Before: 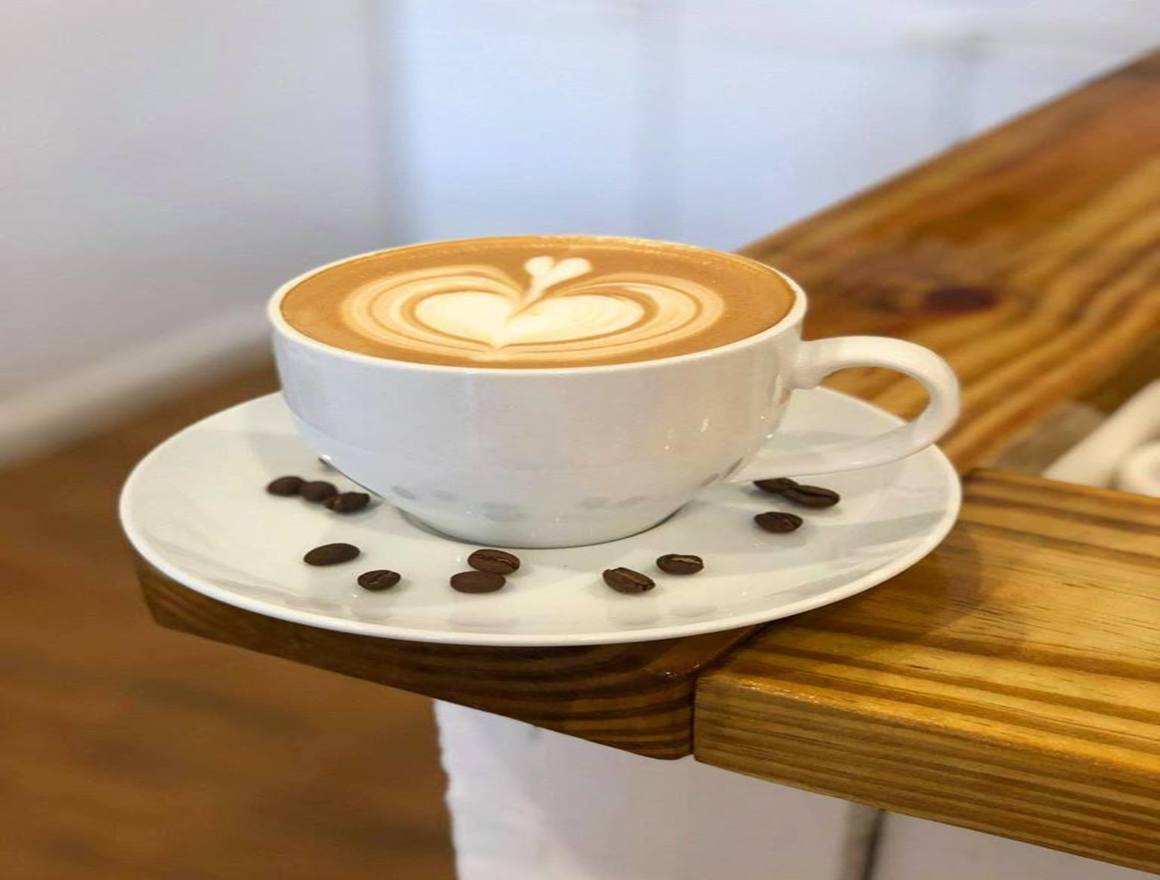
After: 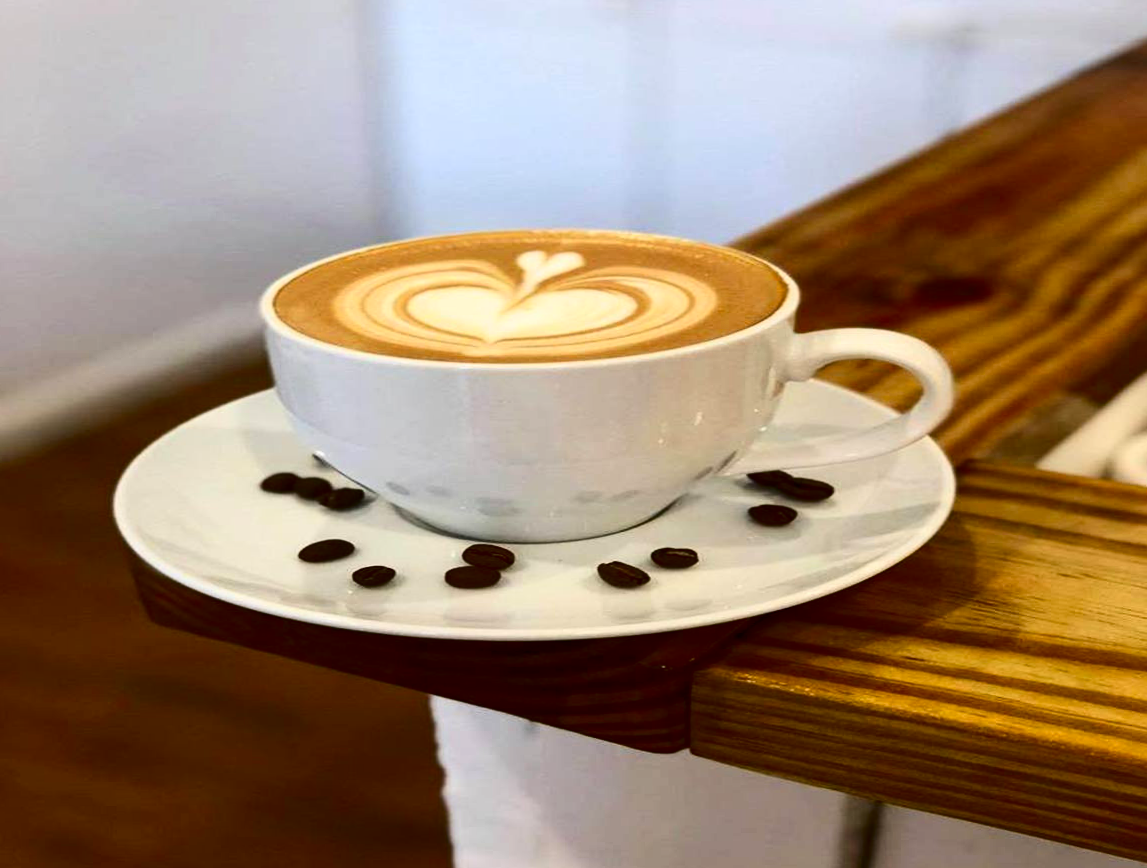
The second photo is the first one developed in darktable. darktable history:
rotate and perspective: rotation -0.45°, automatic cropping original format, crop left 0.008, crop right 0.992, crop top 0.012, crop bottom 0.988
white balance: emerald 1
contrast brightness saturation: contrast 0.24, brightness -0.24, saturation 0.14
